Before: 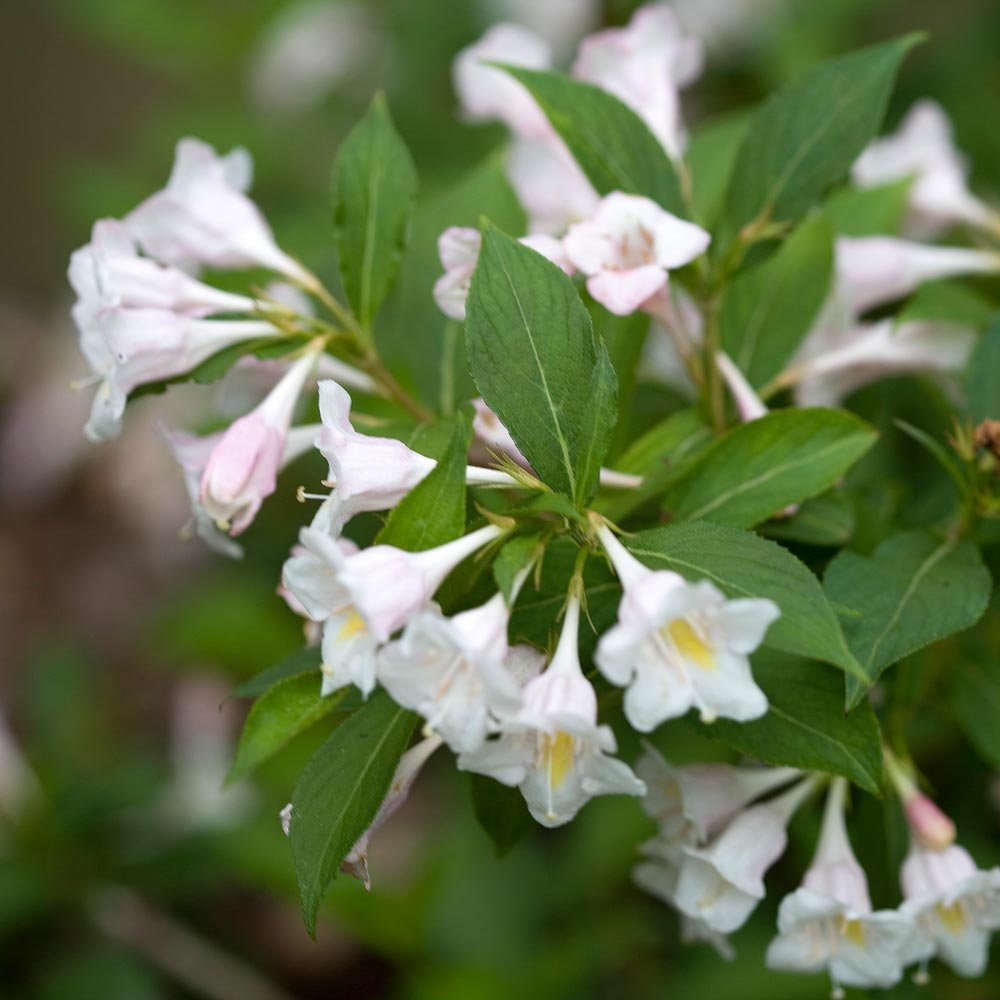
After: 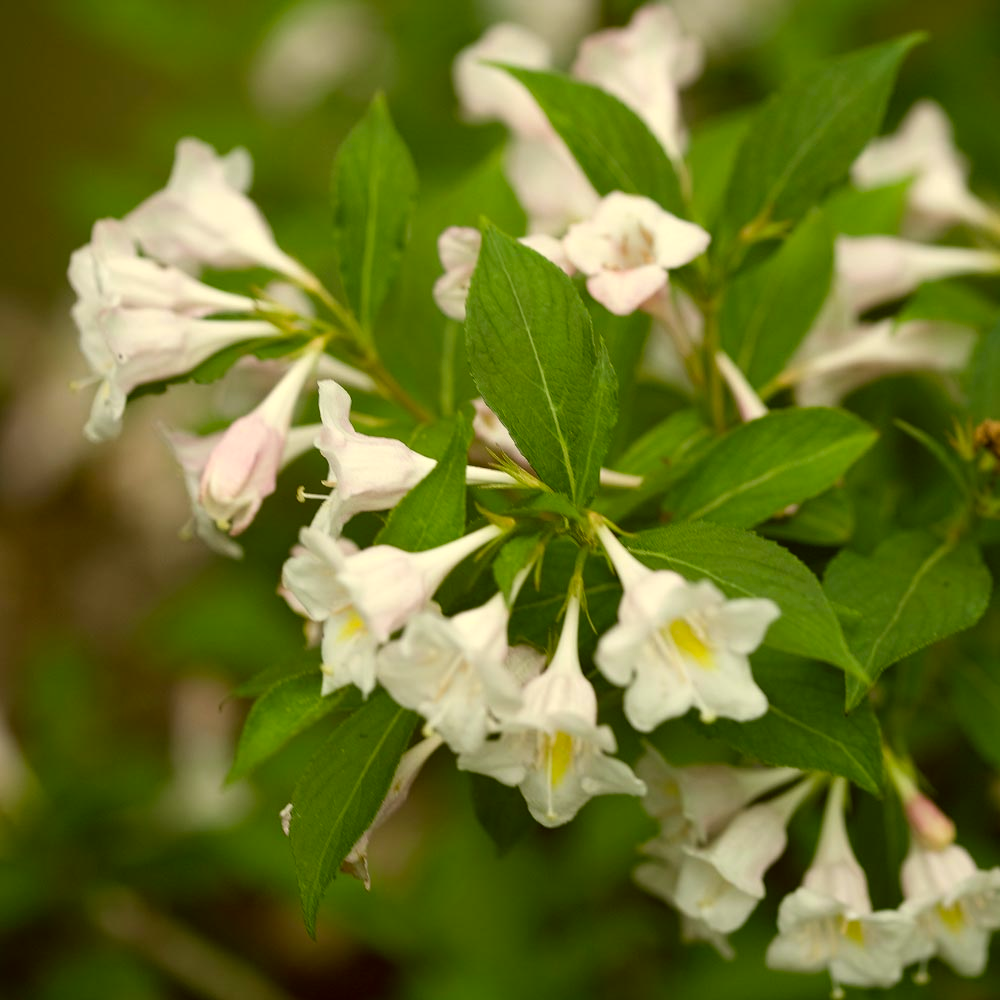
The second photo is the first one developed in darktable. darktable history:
white balance: red 0.967, blue 1.049
color correction: highlights a* 0.162, highlights b* 29.53, shadows a* -0.162, shadows b* 21.09
